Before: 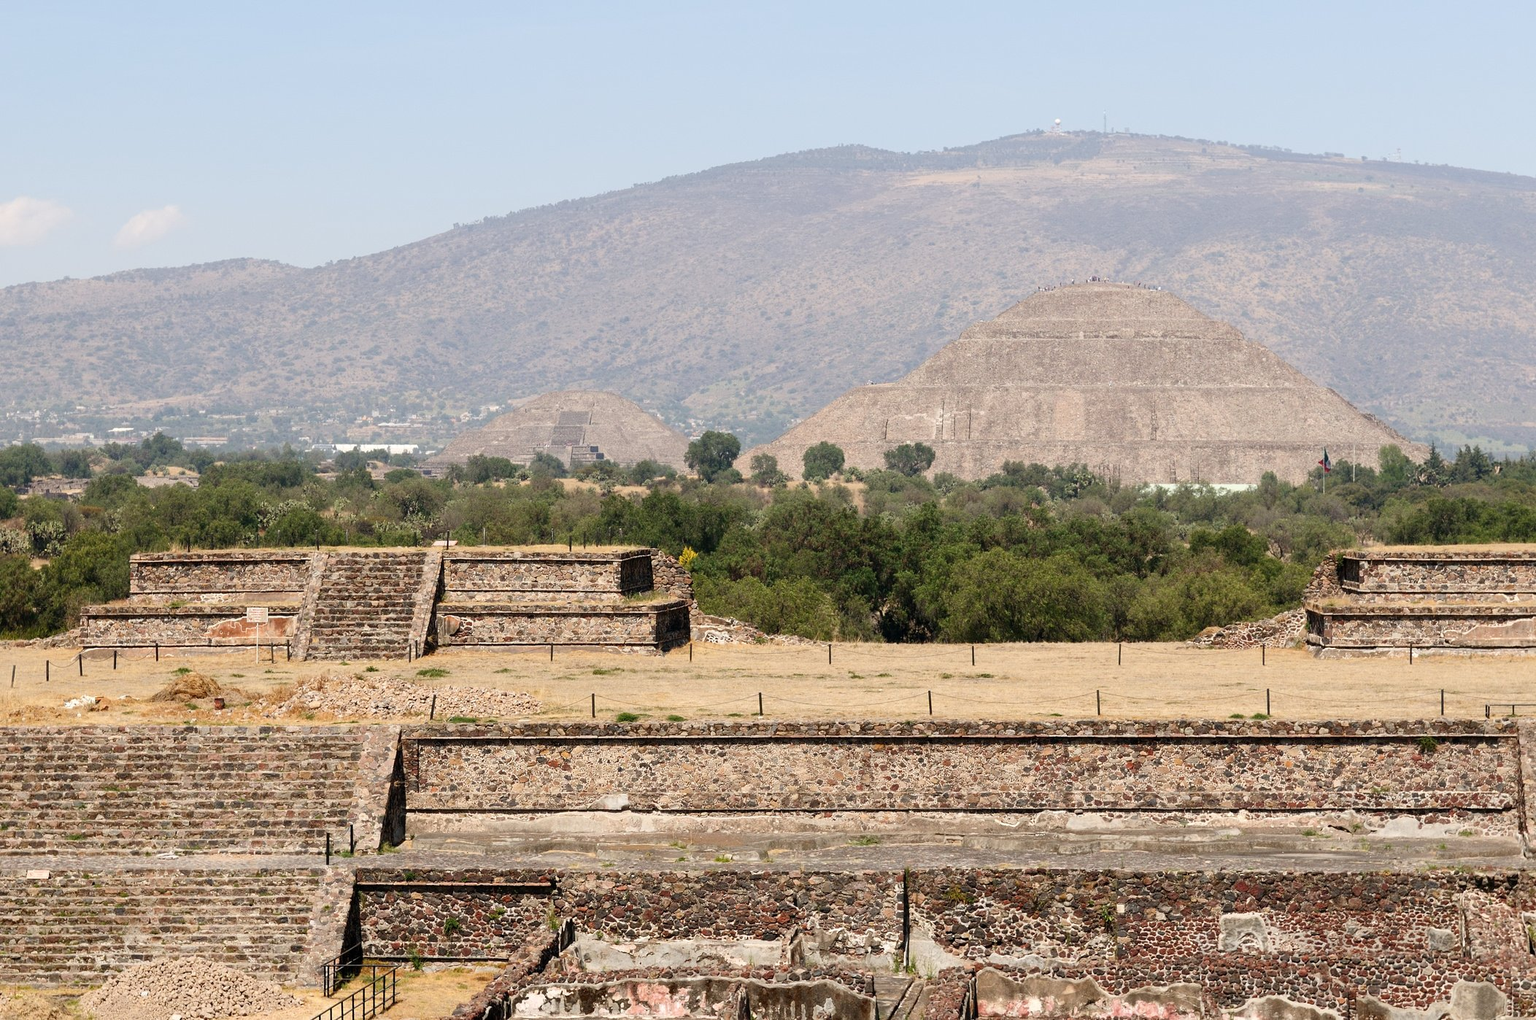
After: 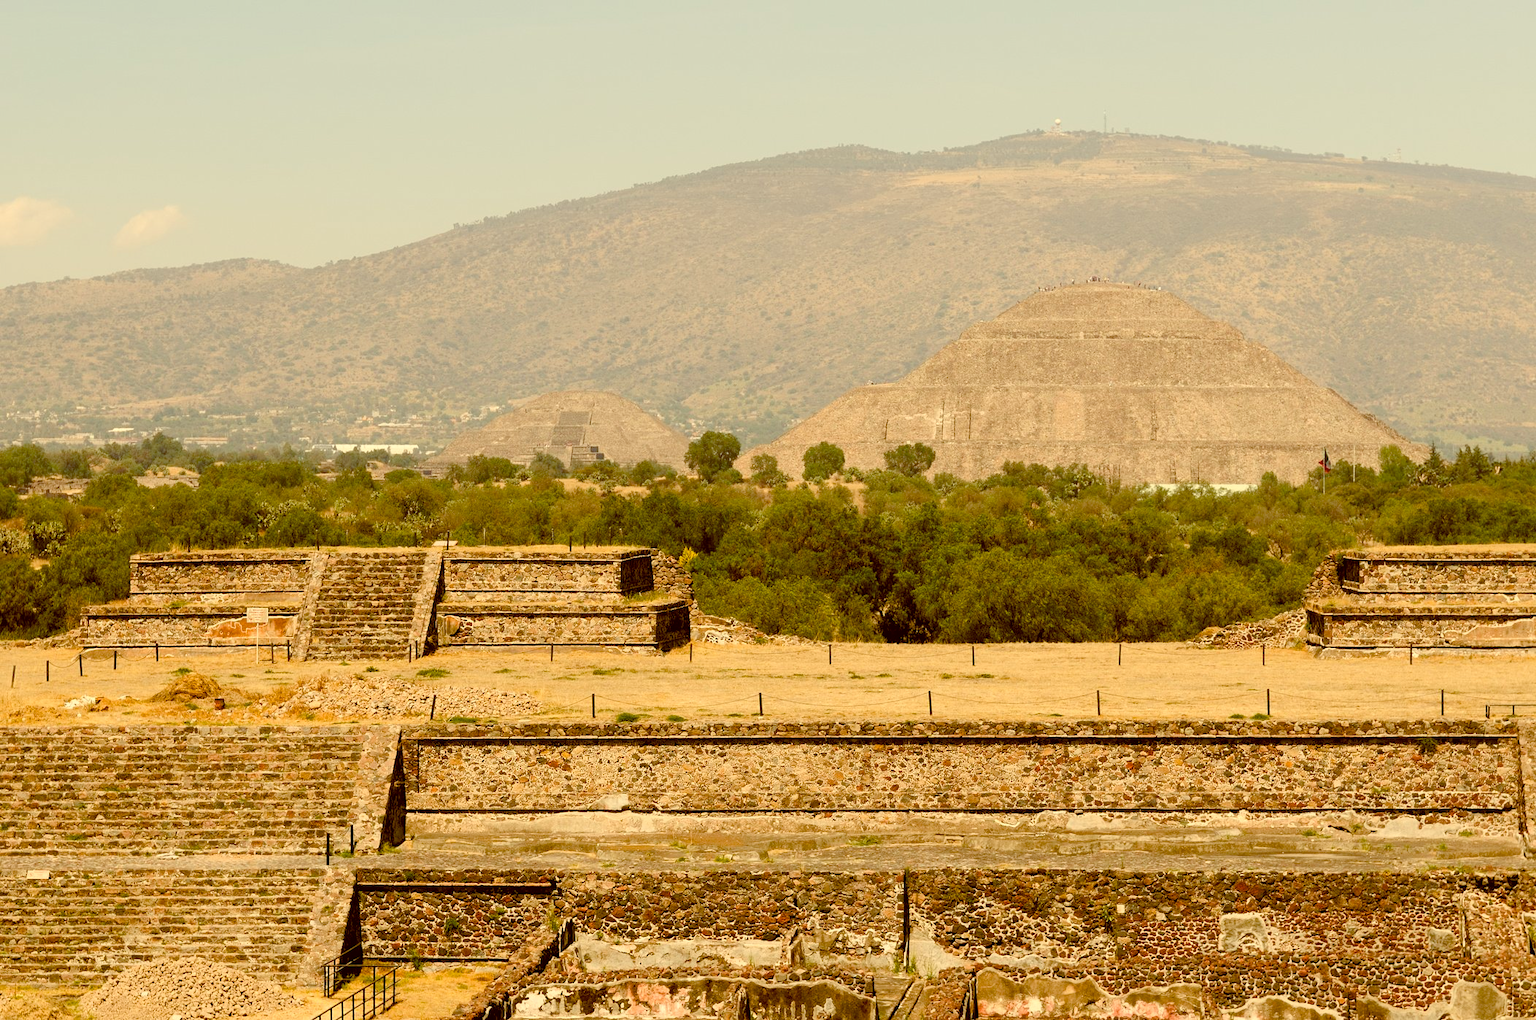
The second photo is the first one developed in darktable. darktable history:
color balance rgb: perceptual saturation grading › global saturation 35%, perceptual saturation grading › highlights -25%, perceptual saturation grading › shadows 50%
color balance: lift [1, 1.011, 0.999, 0.989], gamma [1.109, 1.045, 1.039, 0.955], gain [0.917, 0.936, 0.952, 1.064], contrast 2.32%, contrast fulcrum 19%, output saturation 101%
white balance: red 1.08, blue 0.791
